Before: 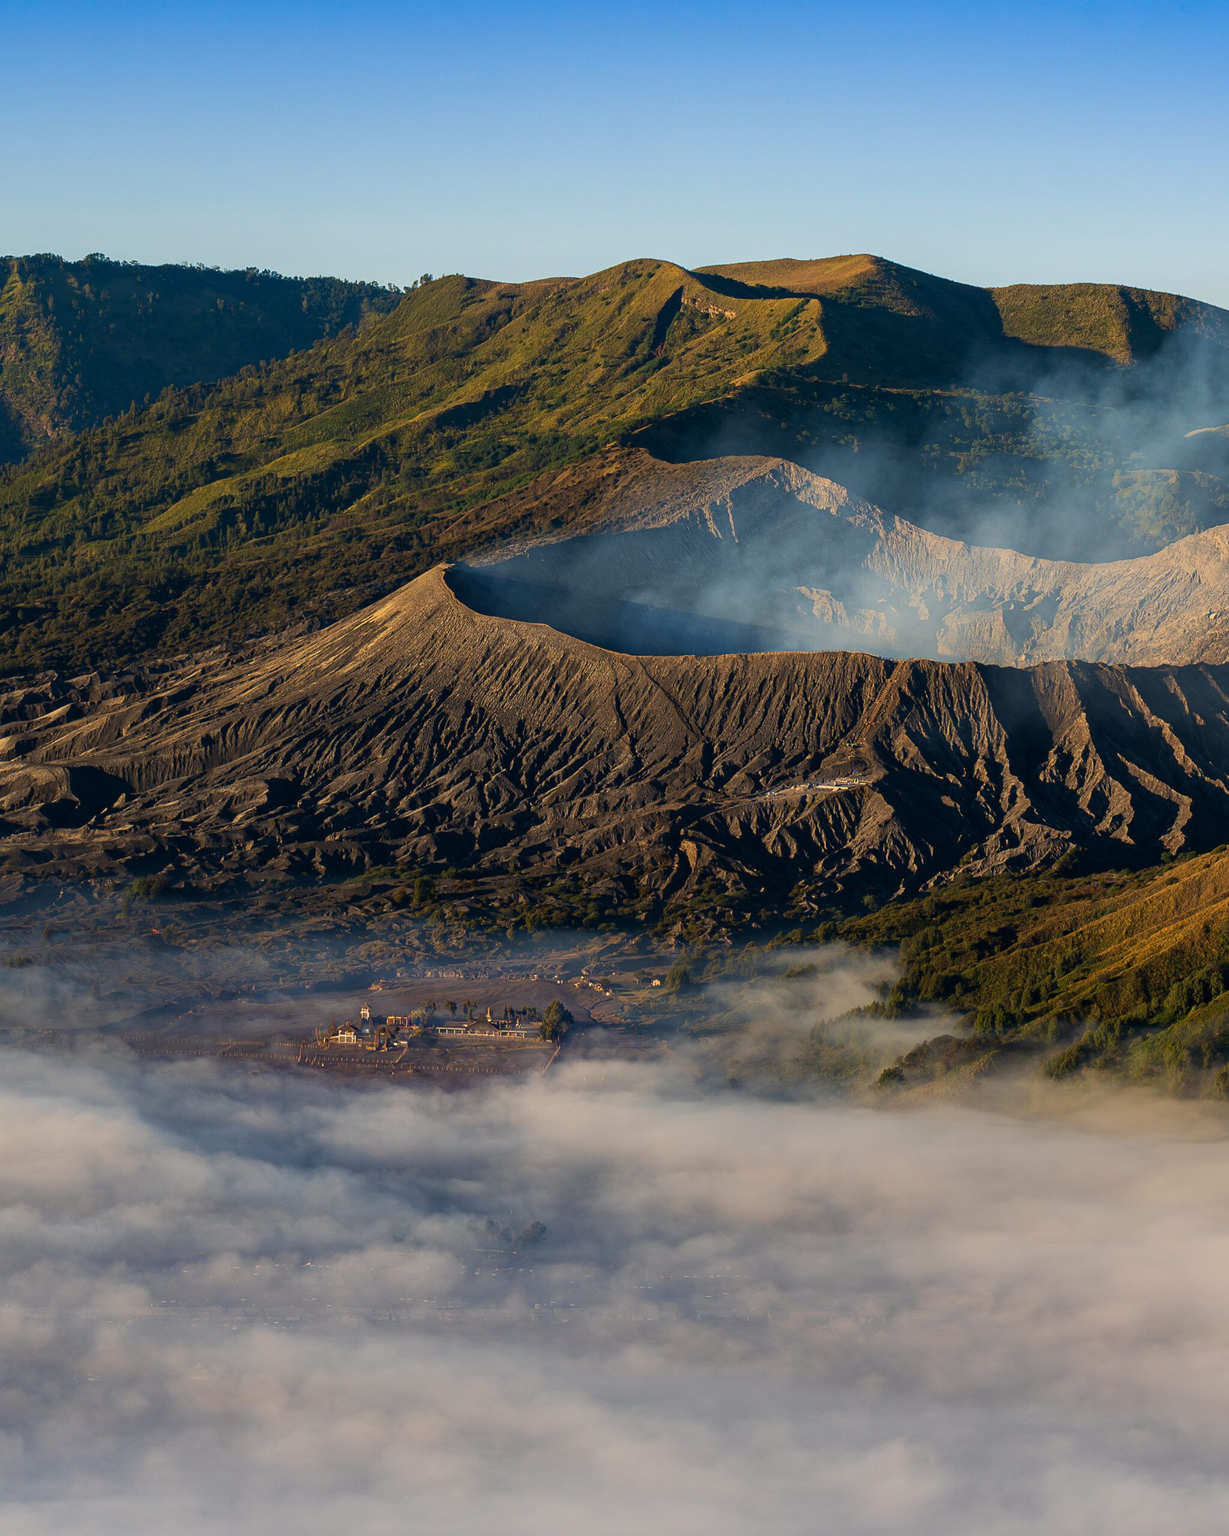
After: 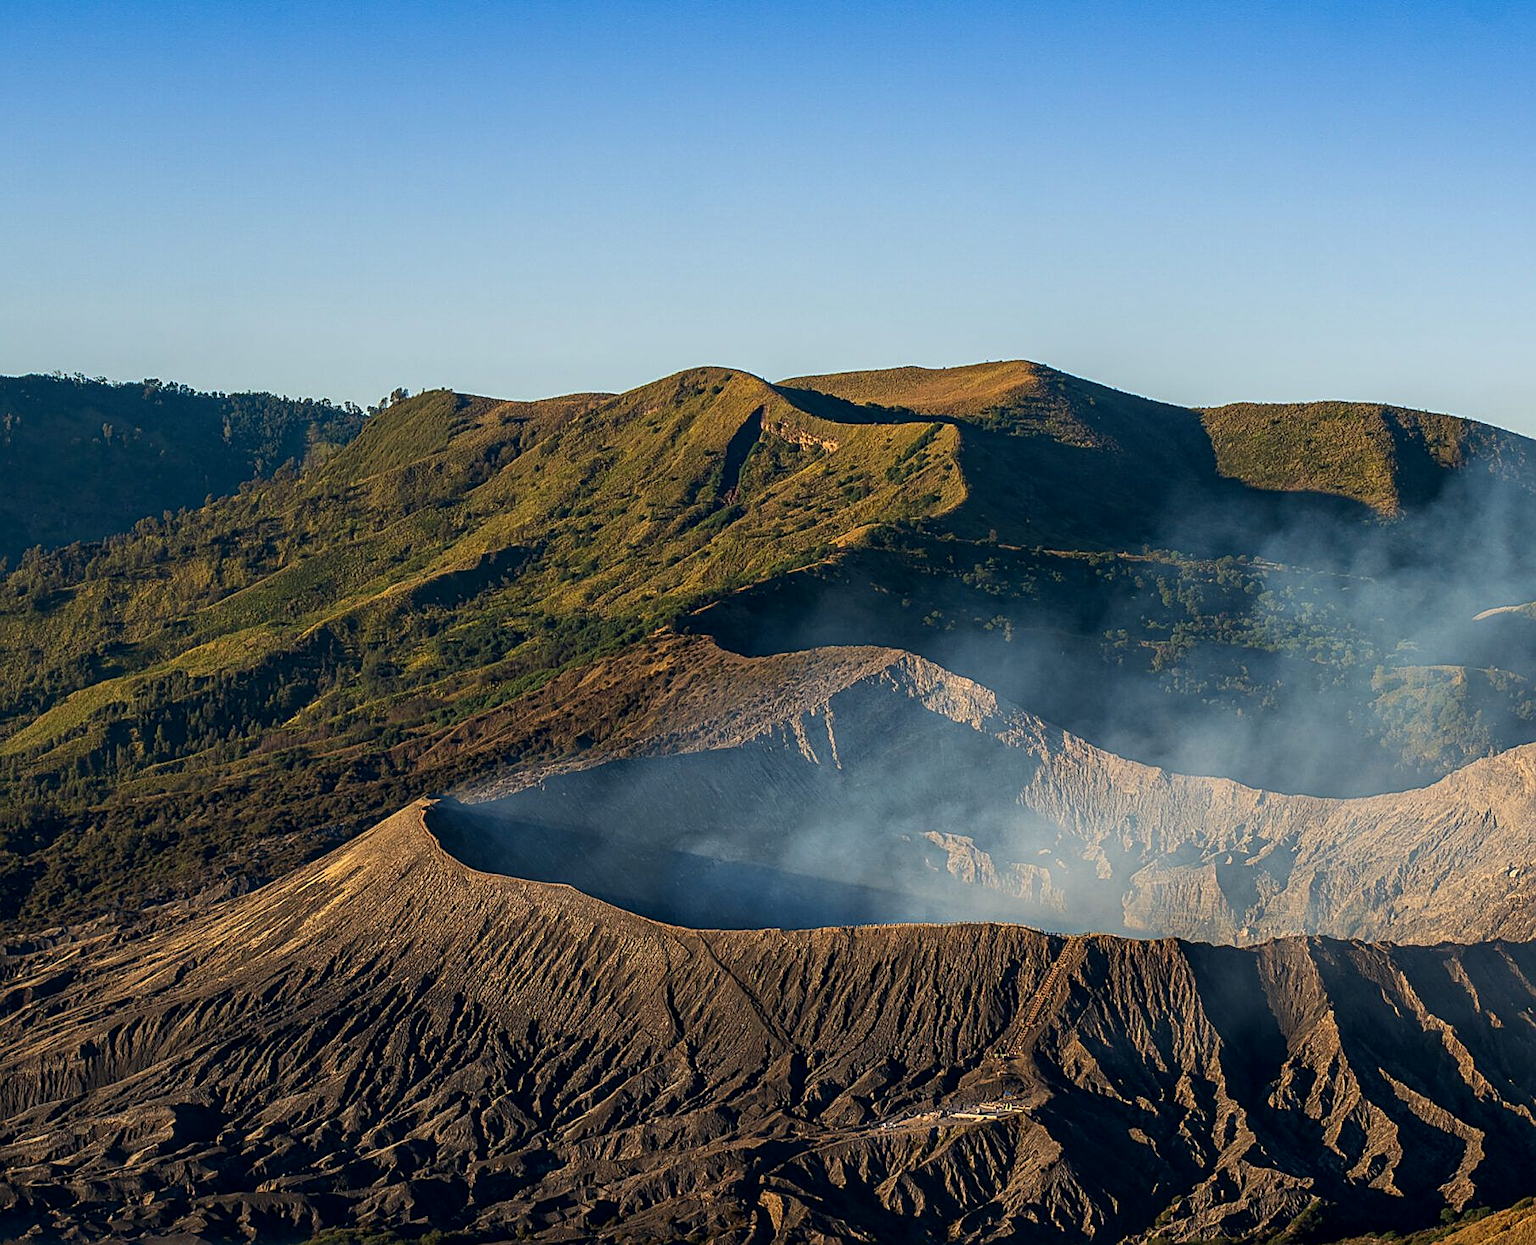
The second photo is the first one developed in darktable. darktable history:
crop and rotate: left 11.812%, bottom 42.776%
sharpen: on, module defaults
local contrast: on, module defaults
